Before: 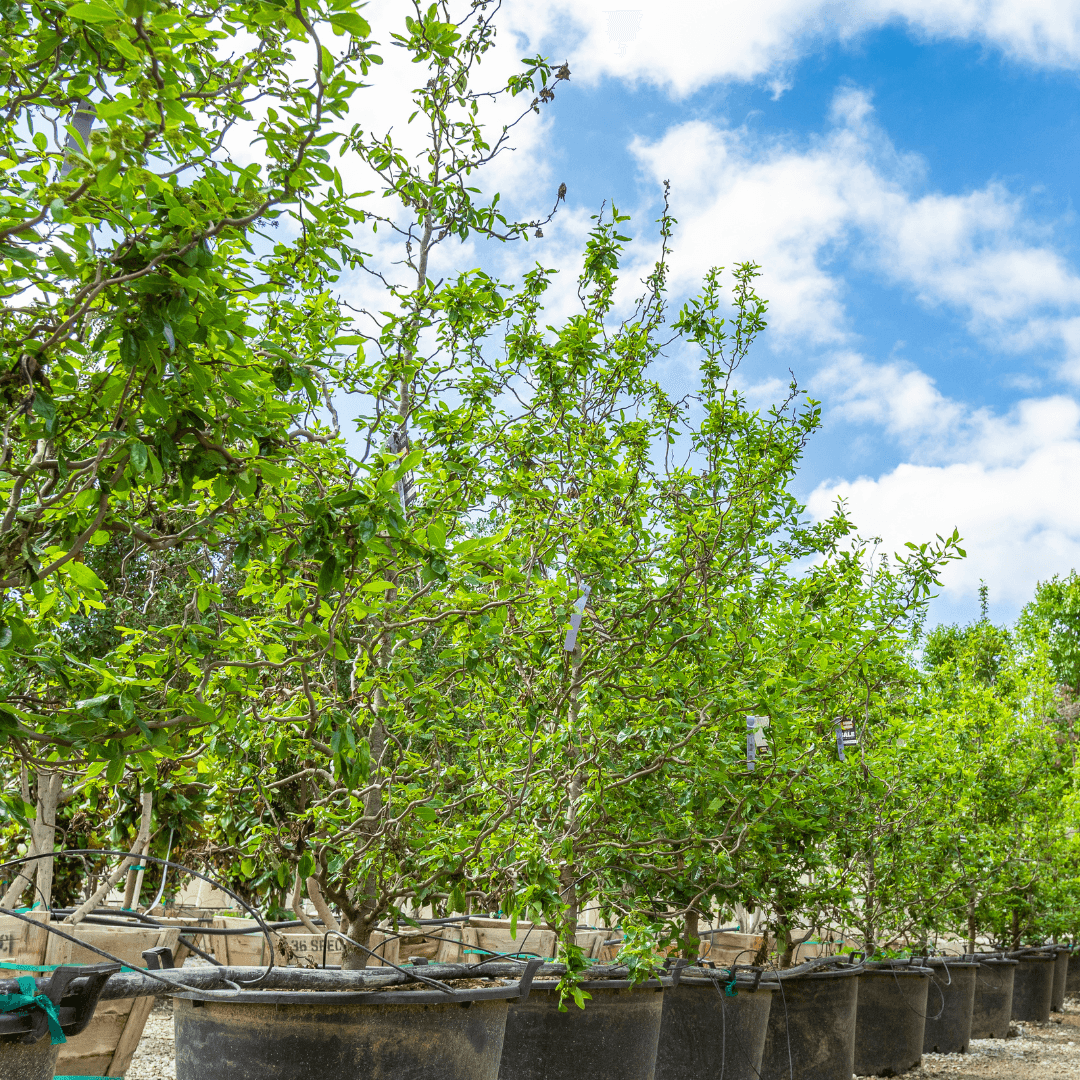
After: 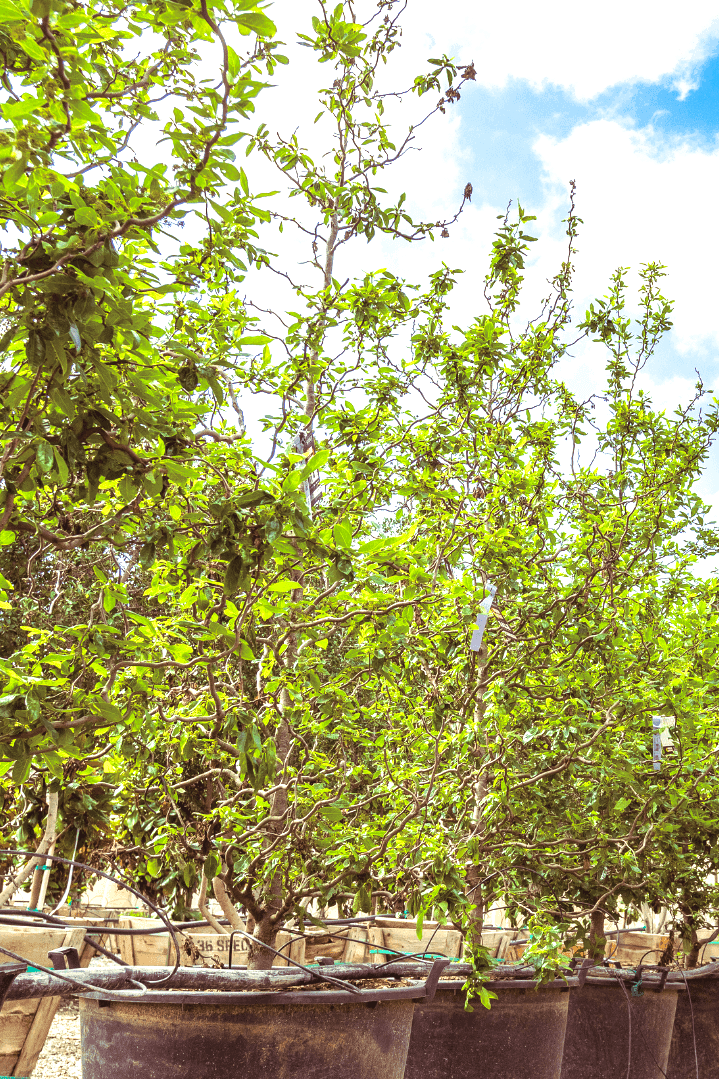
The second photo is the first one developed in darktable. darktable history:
exposure: exposure 0.669 EV, compensate highlight preservation false
crop and rotate: left 8.786%, right 24.548%
color balance rgb: shadows lift › chroma 2%, shadows lift › hue 219.6°, power › hue 313.2°, highlights gain › chroma 3%, highlights gain › hue 75.6°, global offset › luminance 0.5%, perceptual saturation grading › global saturation 15.33%, perceptual saturation grading › highlights -19.33%, perceptual saturation grading › shadows 20%, global vibrance 20%
split-toning: shadows › hue 360°
